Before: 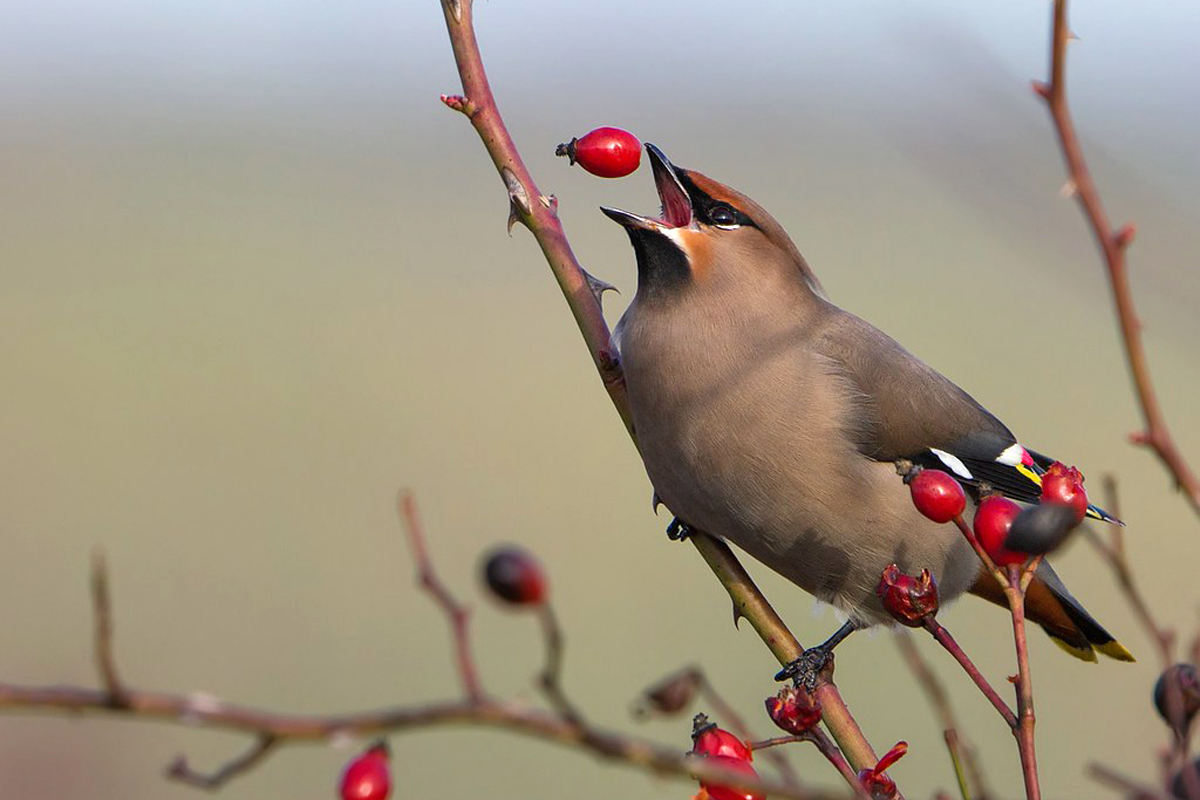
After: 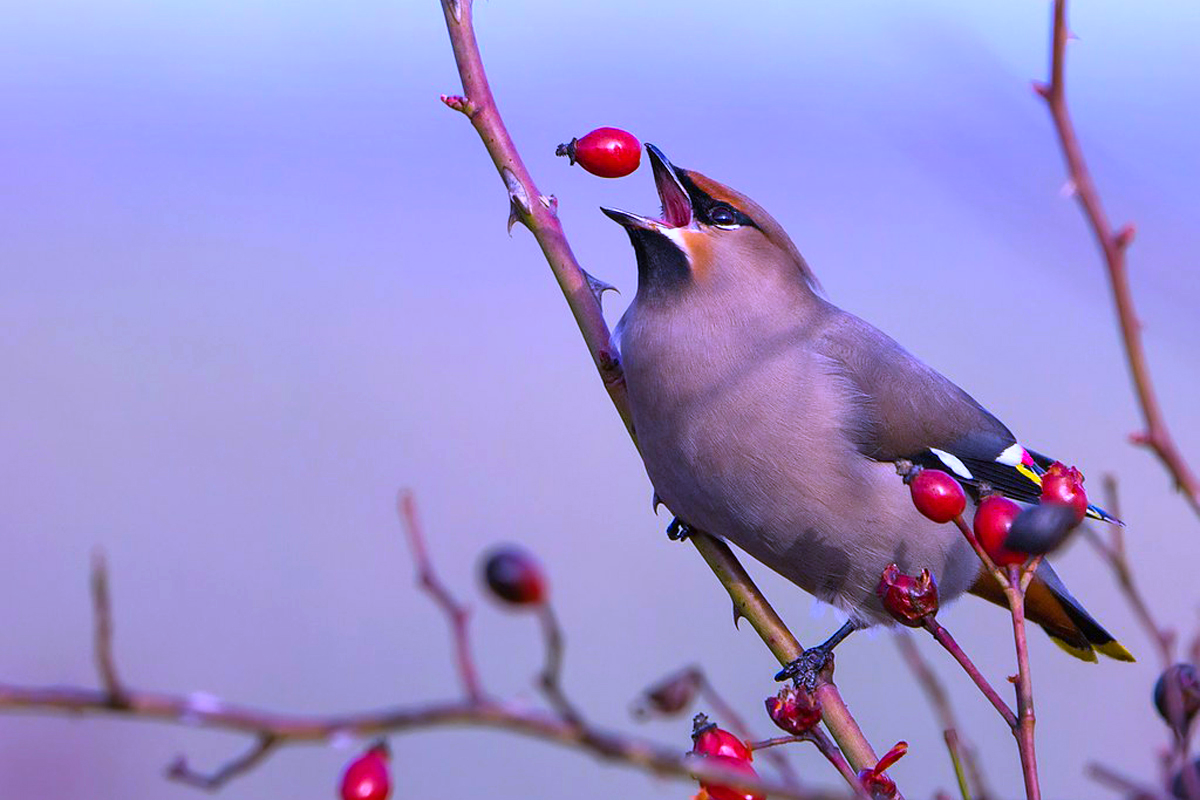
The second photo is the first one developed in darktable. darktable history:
white balance: red 0.98, blue 1.61
color balance rgb: global vibrance 42.74%
